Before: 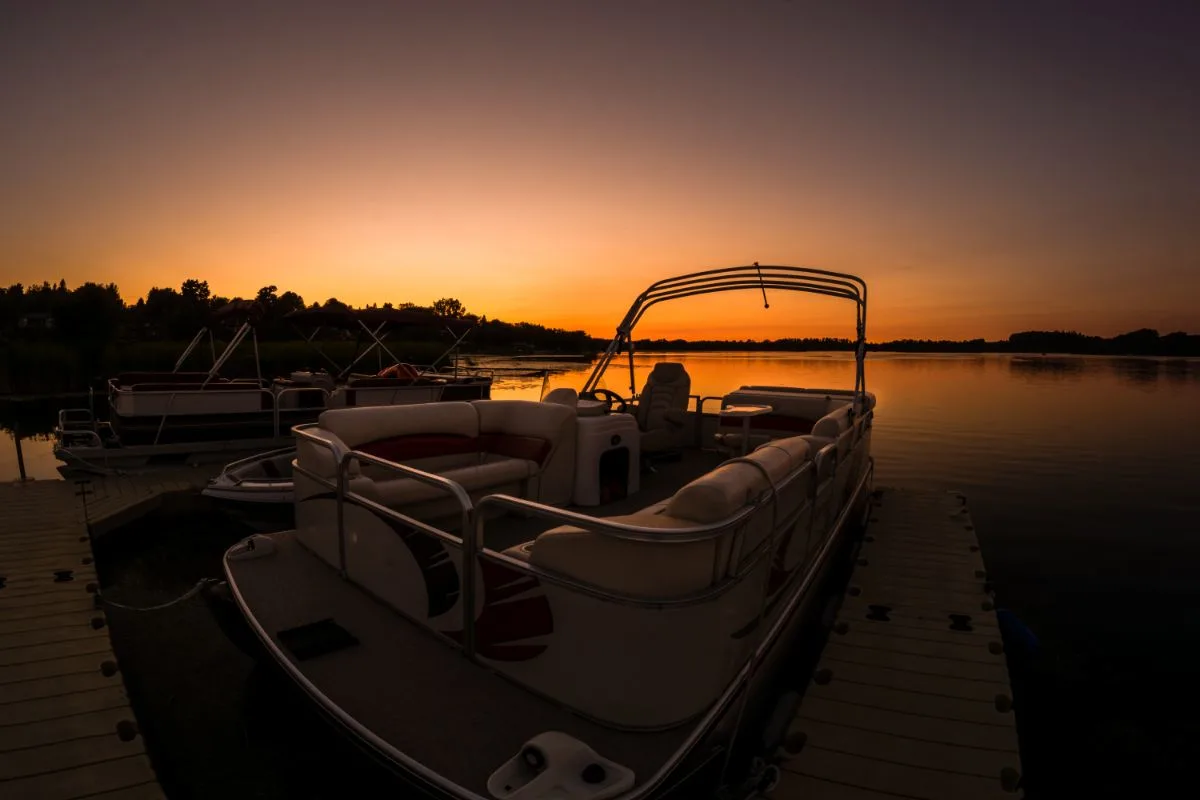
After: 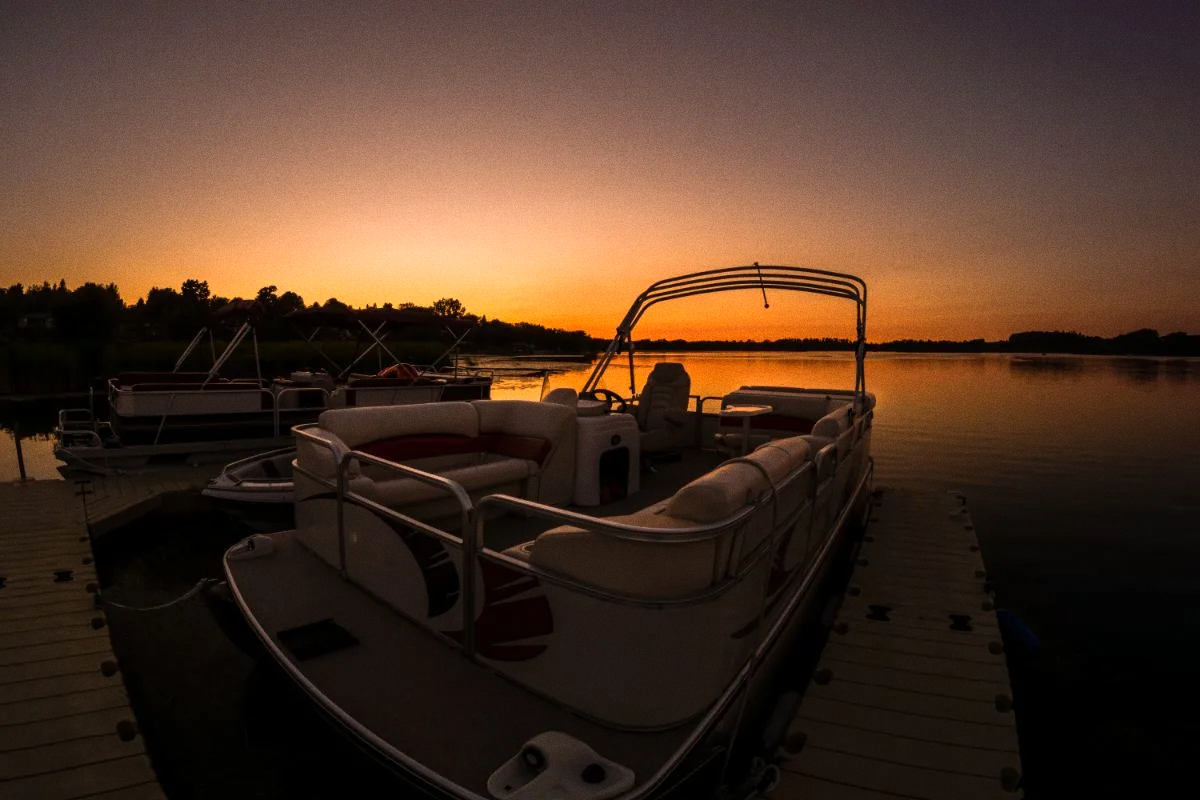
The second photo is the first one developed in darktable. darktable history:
exposure: exposure 0.078 EV, compensate highlight preservation false
grain: coarseness 0.09 ISO
